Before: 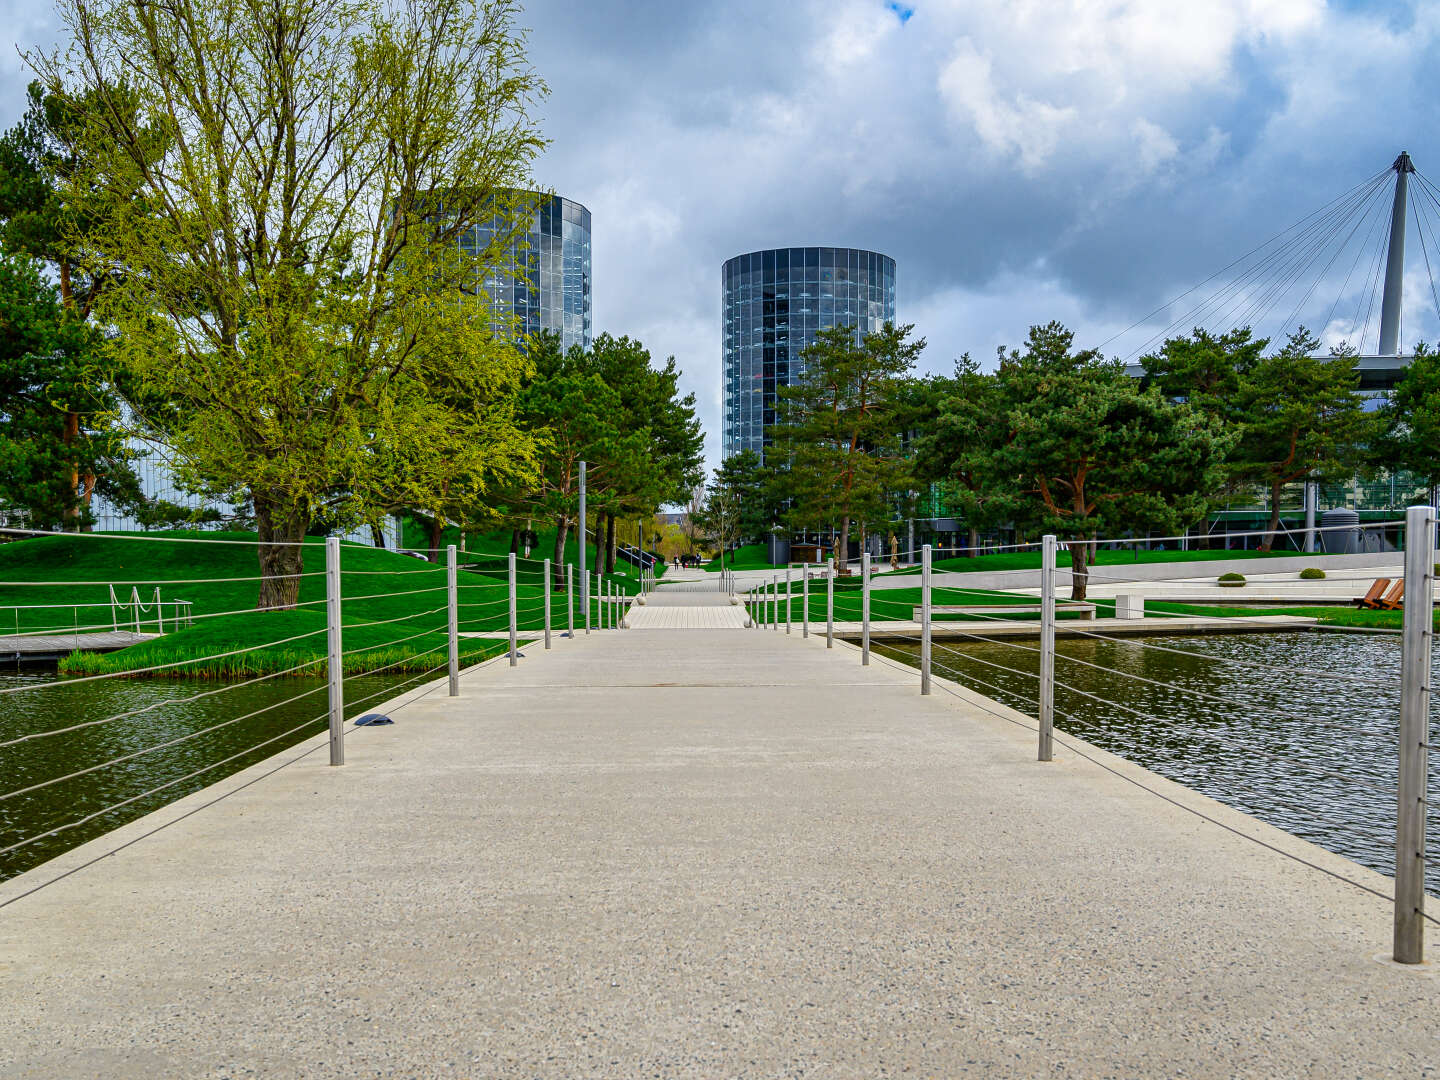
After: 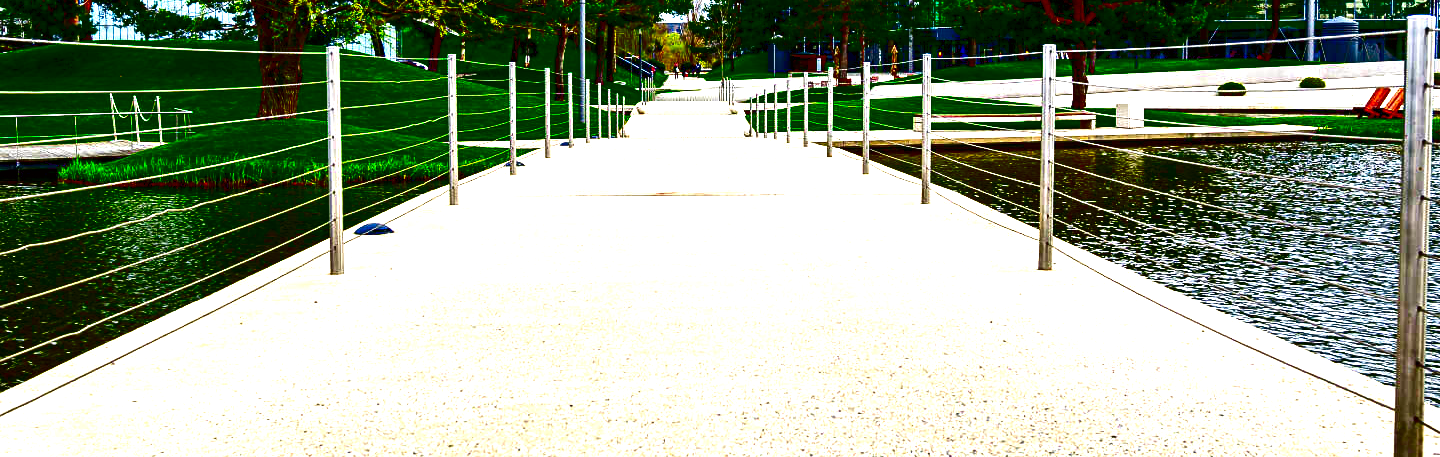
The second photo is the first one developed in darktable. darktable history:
crop: top 45.464%, bottom 12.166%
color balance rgb: global offset › luminance -0.493%, perceptual saturation grading › global saturation -0.073%, perceptual saturation grading › highlights -19.892%, perceptual saturation grading › shadows 19.81%, global vibrance 14.43%
contrast brightness saturation: brightness -0.999, saturation 0.982
tone curve: curves: ch0 [(0, 0) (0.091, 0.074) (0.184, 0.168) (0.491, 0.519) (0.748, 0.765) (1, 0.919)]; ch1 [(0, 0) (0.179, 0.173) (0.322, 0.32) (0.424, 0.424) (0.502, 0.504) (0.56, 0.578) (0.631, 0.667) (0.777, 0.806) (1, 1)]; ch2 [(0, 0) (0.434, 0.447) (0.483, 0.487) (0.547, 0.564) (0.676, 0.673) (1, 1)], color space Lab, independent channels, preserve colors none
exposure: black level correction 0, exposure 1.587 EV, compensate highlight preservation false
